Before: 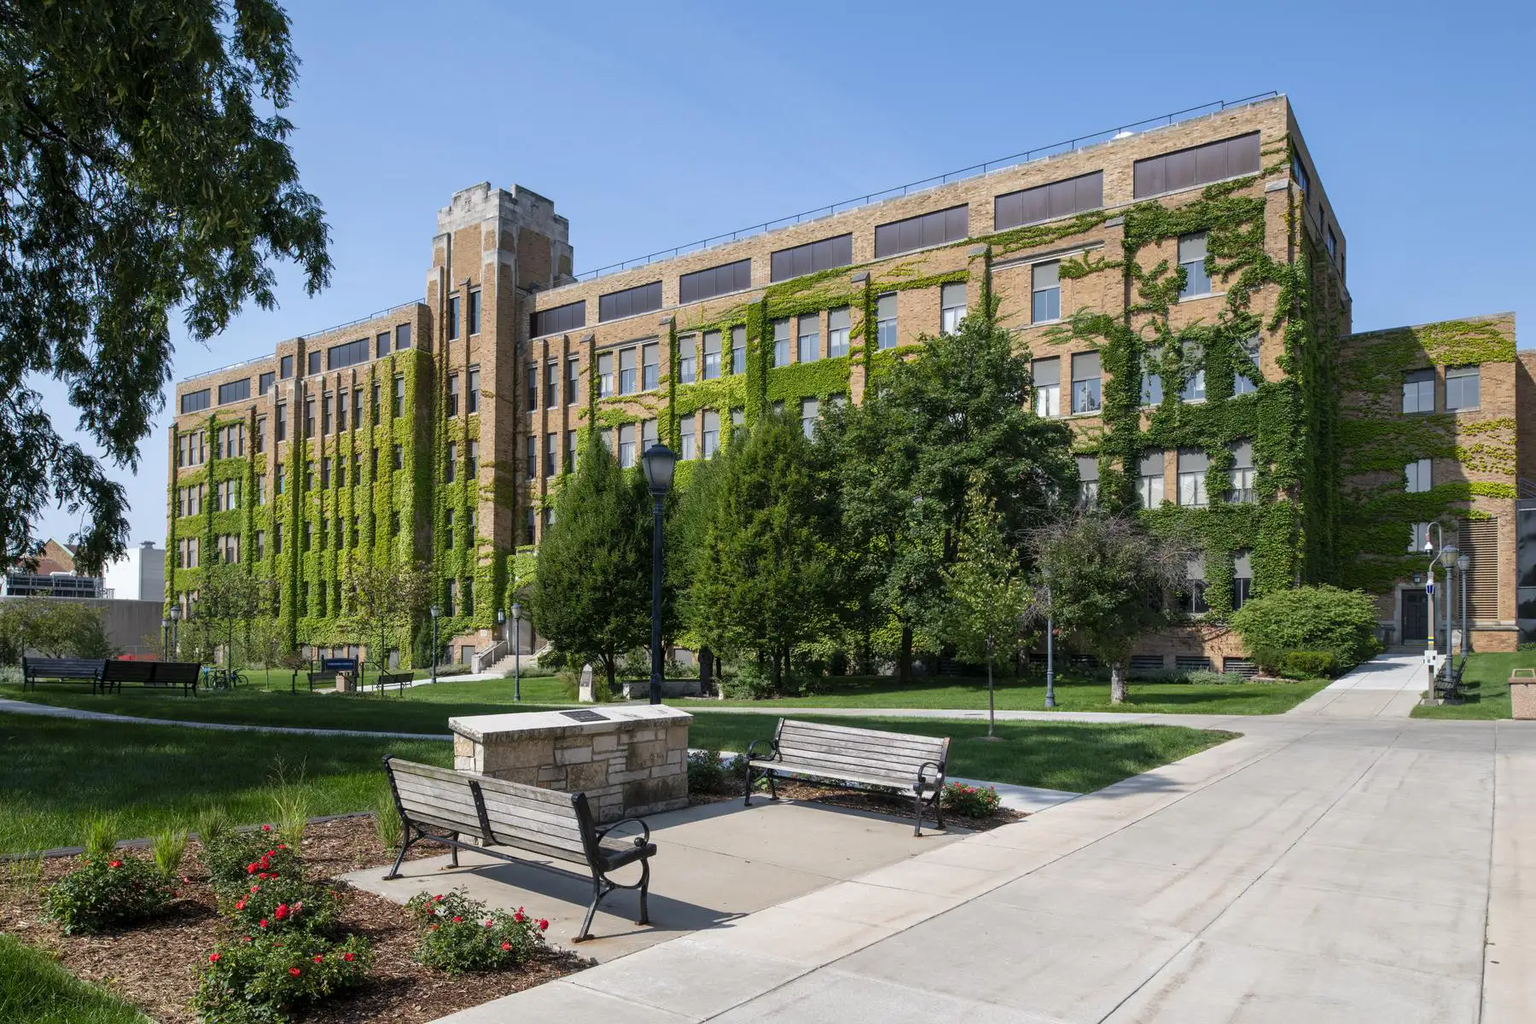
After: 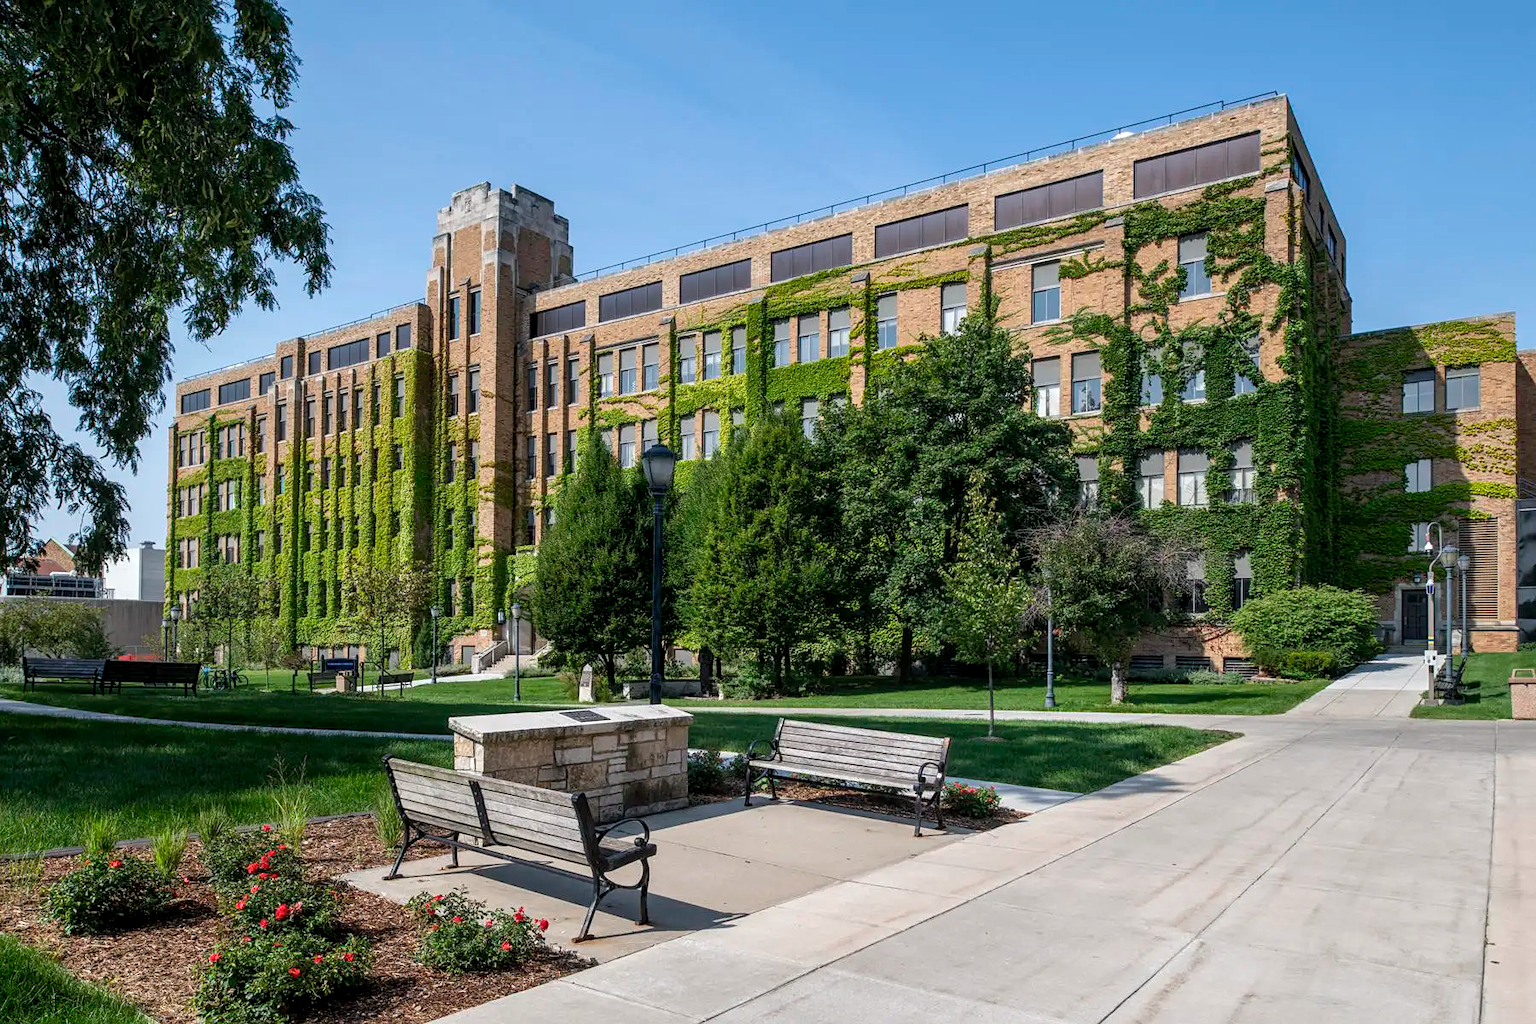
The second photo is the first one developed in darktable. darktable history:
sharpen: amount 0.207
local contrast: on, module defaults
